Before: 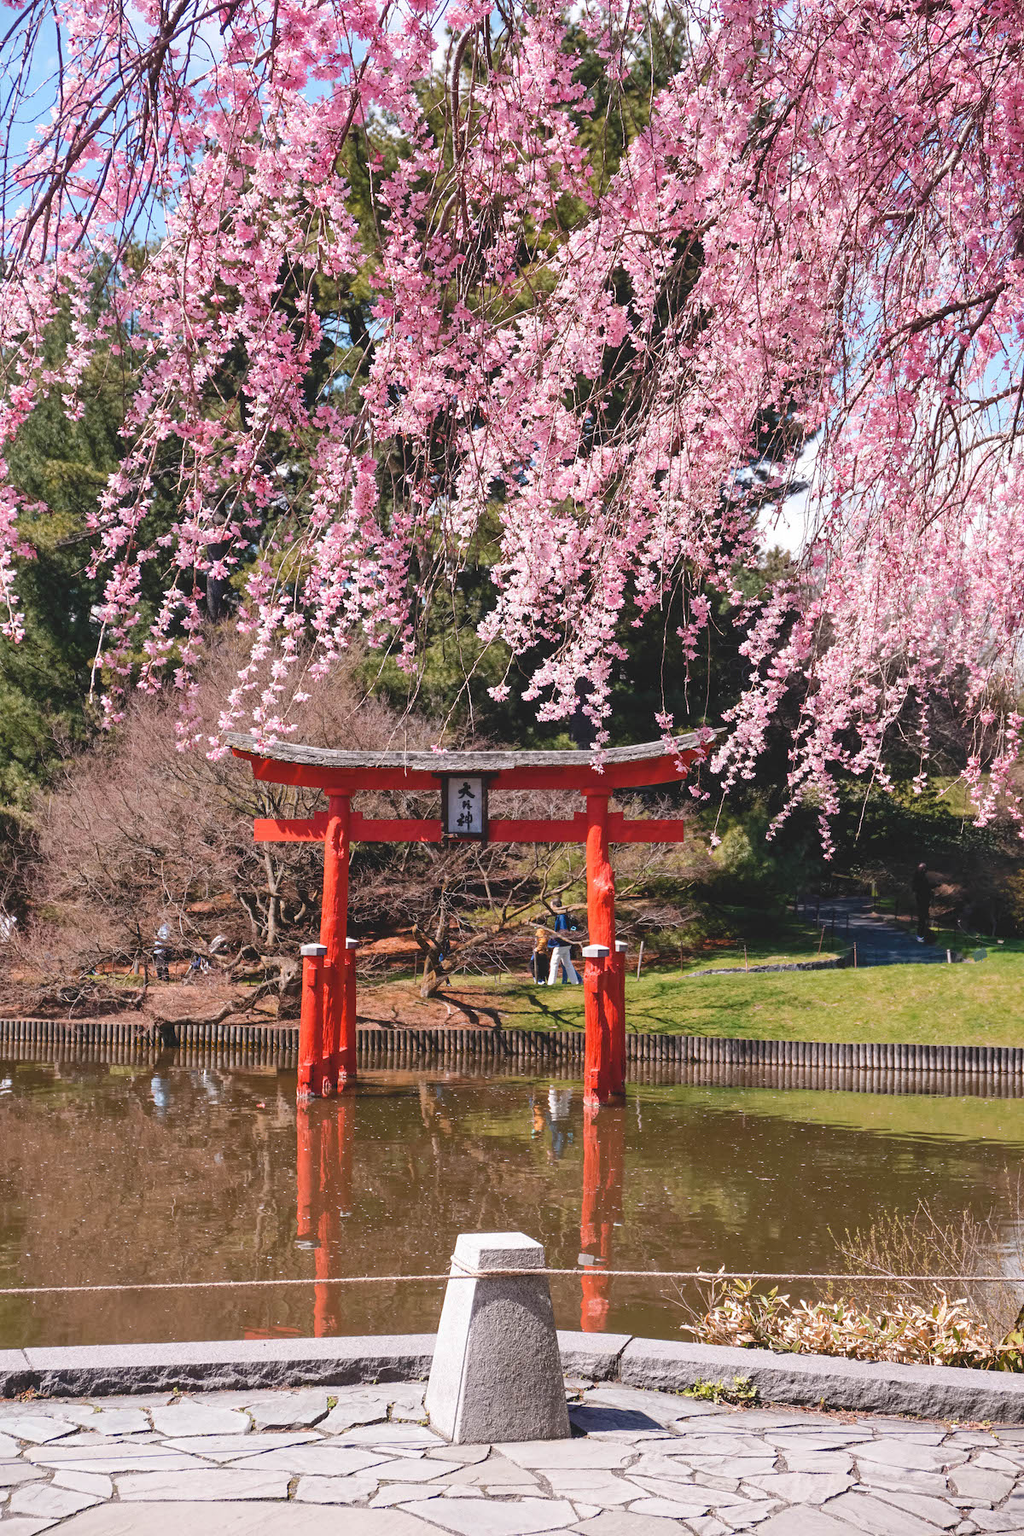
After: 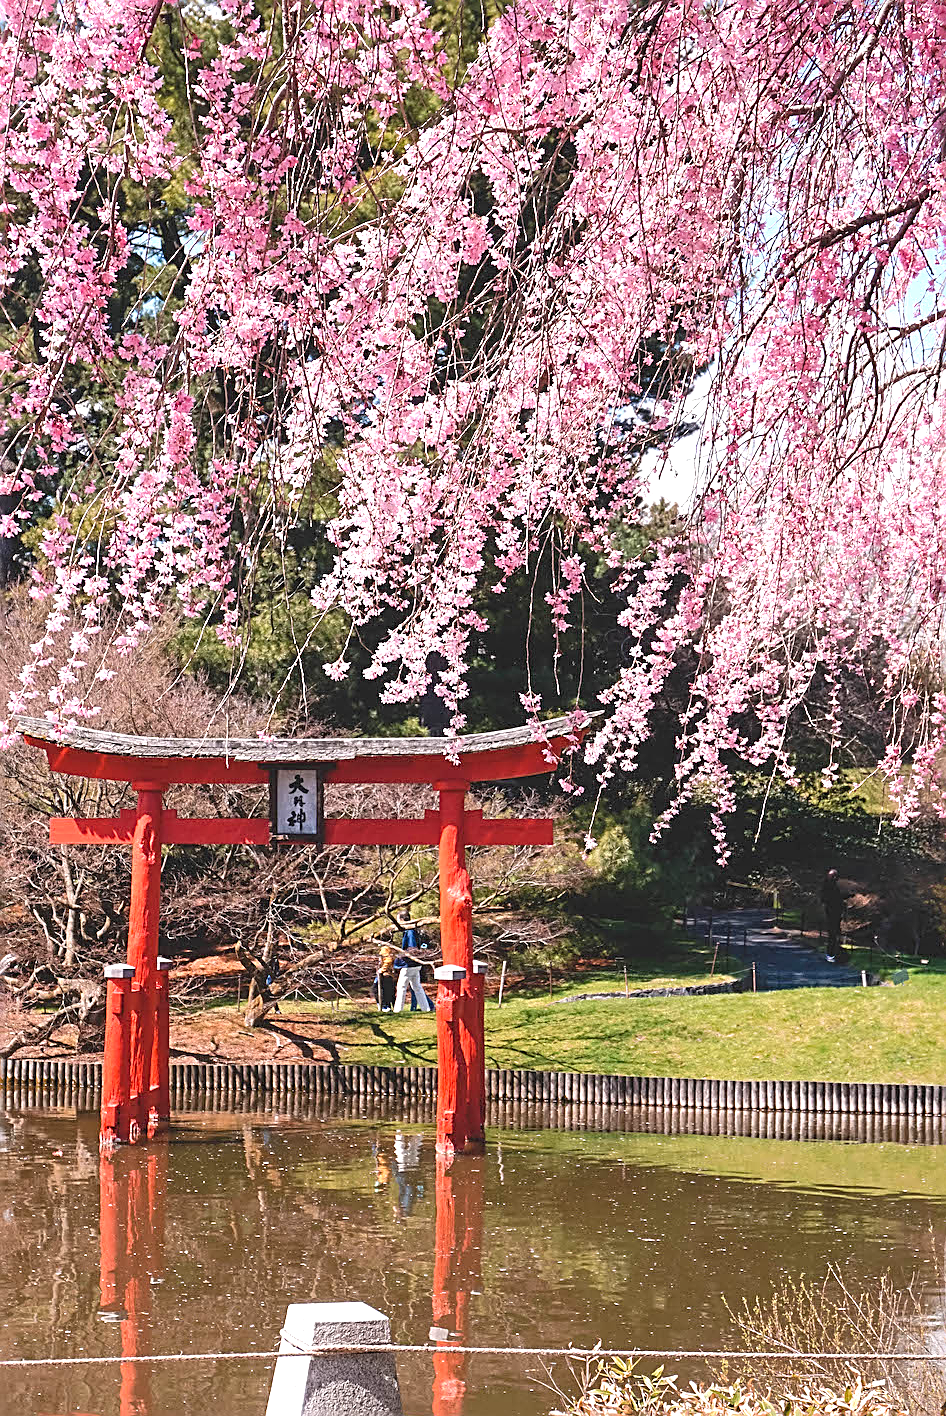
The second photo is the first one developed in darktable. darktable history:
crop and rotate: left 20.74%, top 7.912%, right 0.375%, bottom 13.378%
sharpen: amount 0.901
exposure: black level correction 0.001, exposure 0.5 EV, compensate exposure bias true, compensate highlight preservation false
